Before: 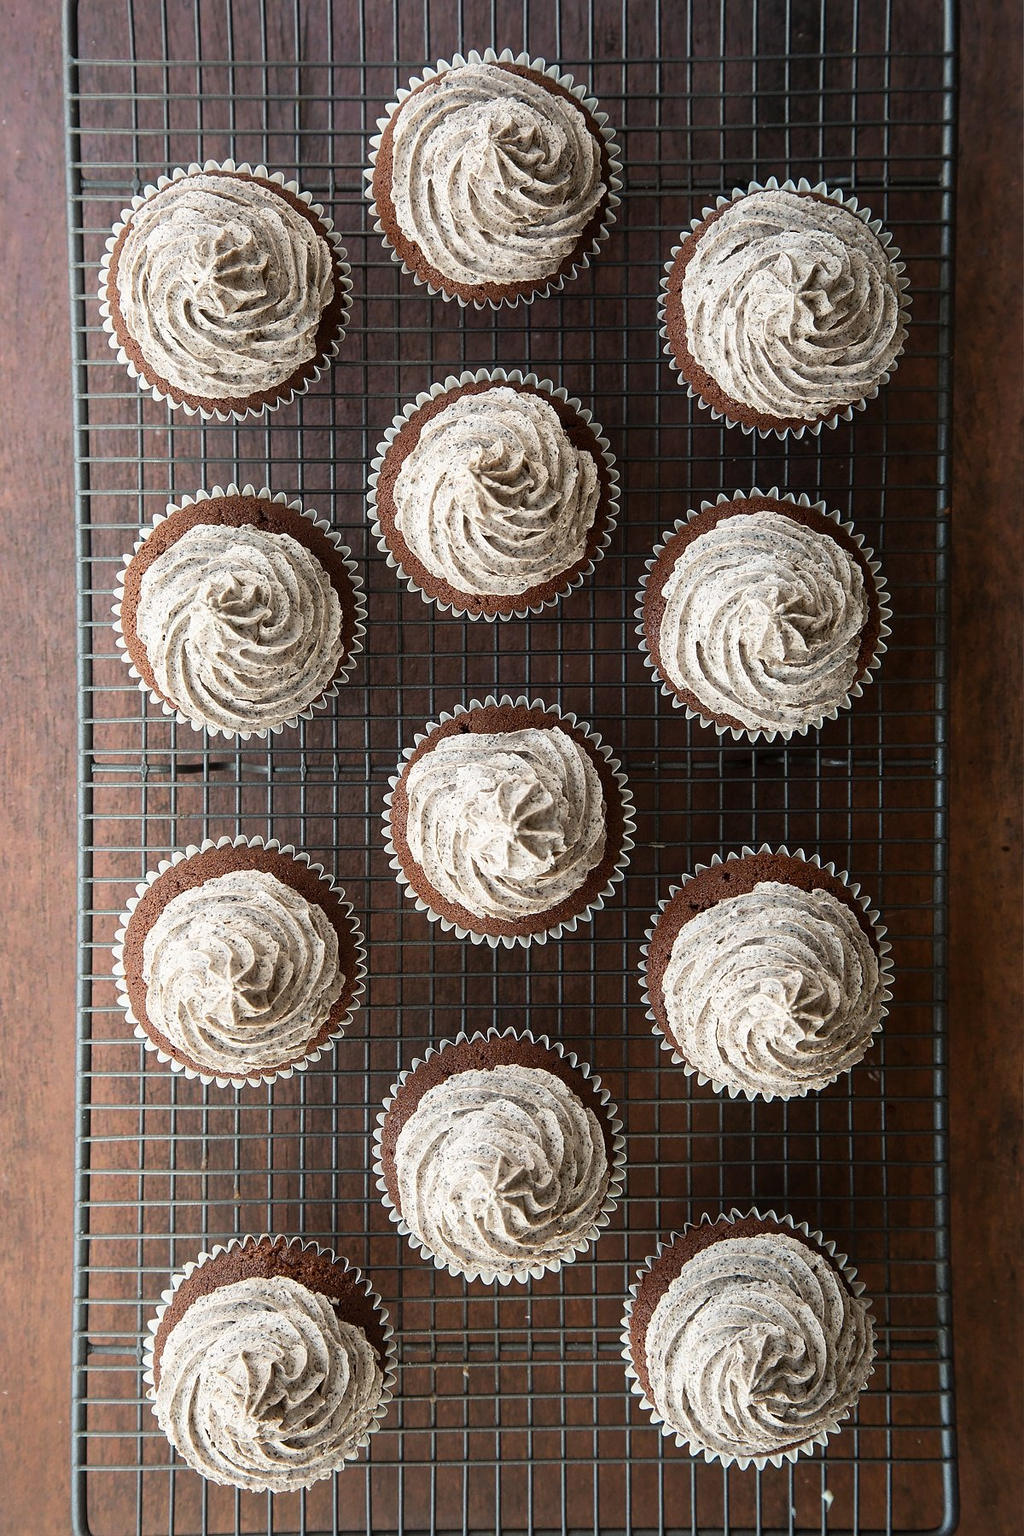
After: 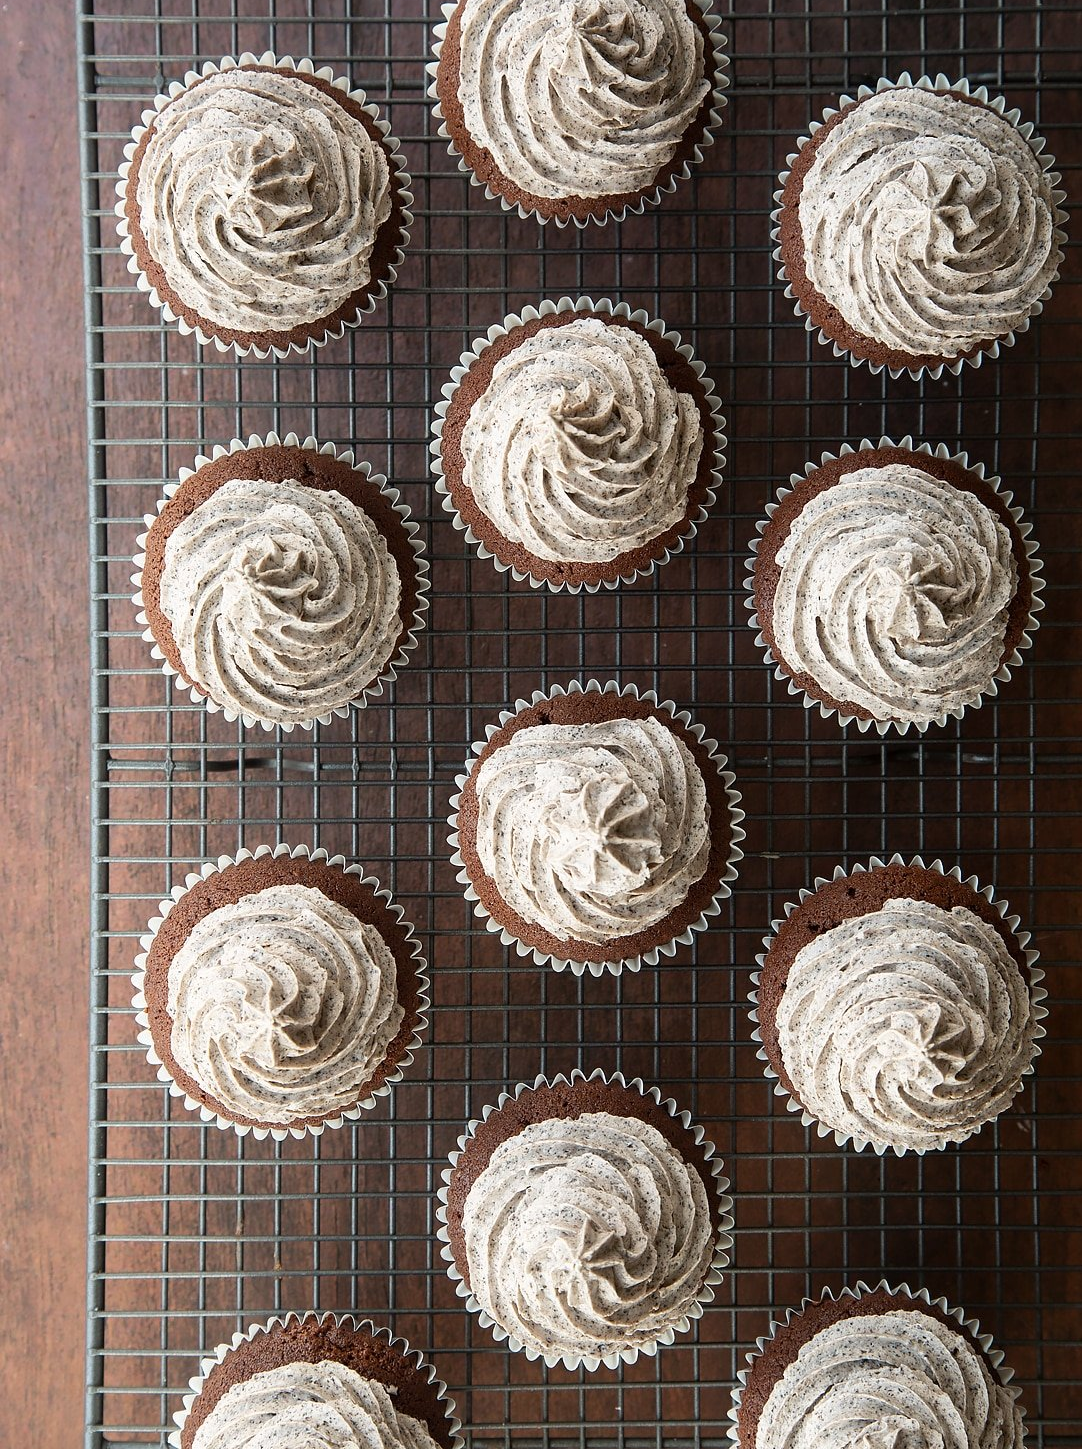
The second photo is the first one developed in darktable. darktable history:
crop: top 7.547%, right 9.757%, bottom 11.941%
